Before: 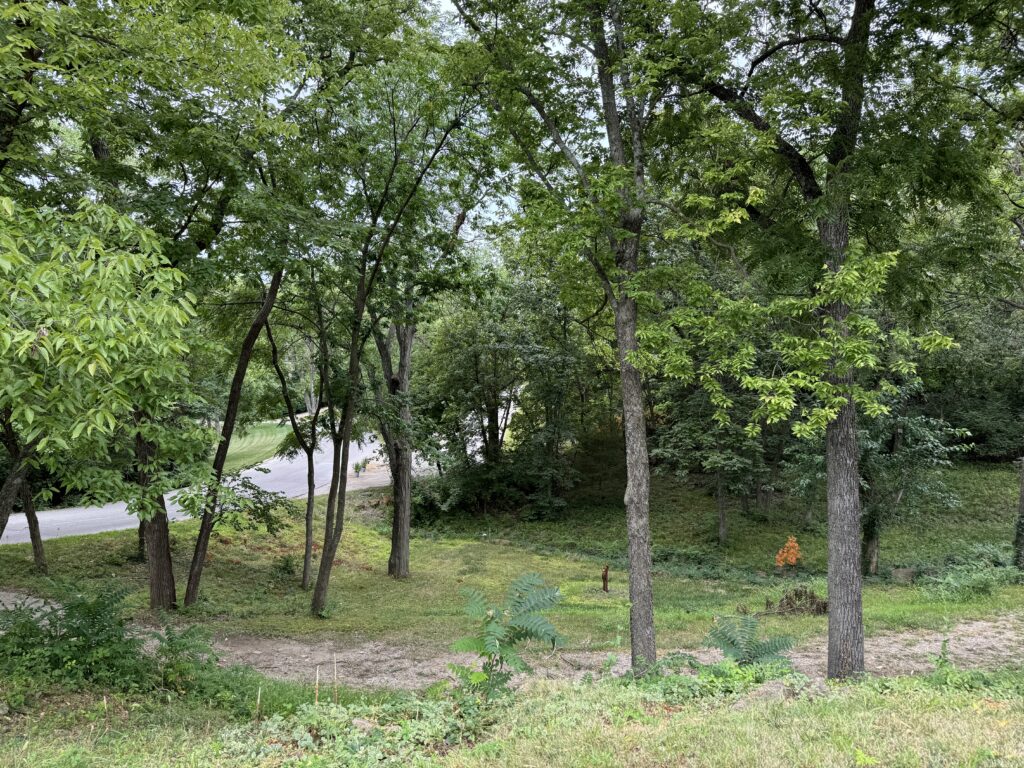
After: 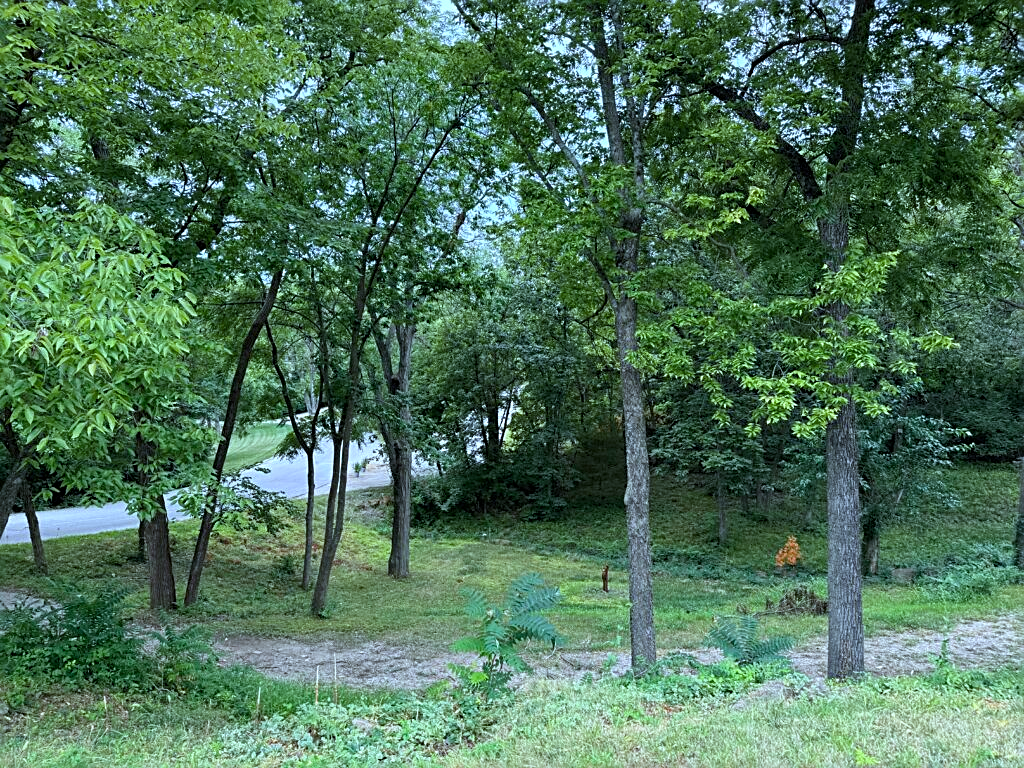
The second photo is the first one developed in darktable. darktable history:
color balance rgb: perceptual saturation grading › global saturation 25.364%
sharpen: on, module defaults
color calibration: x 0.383, y 0.371, temperature 3922.56 K
